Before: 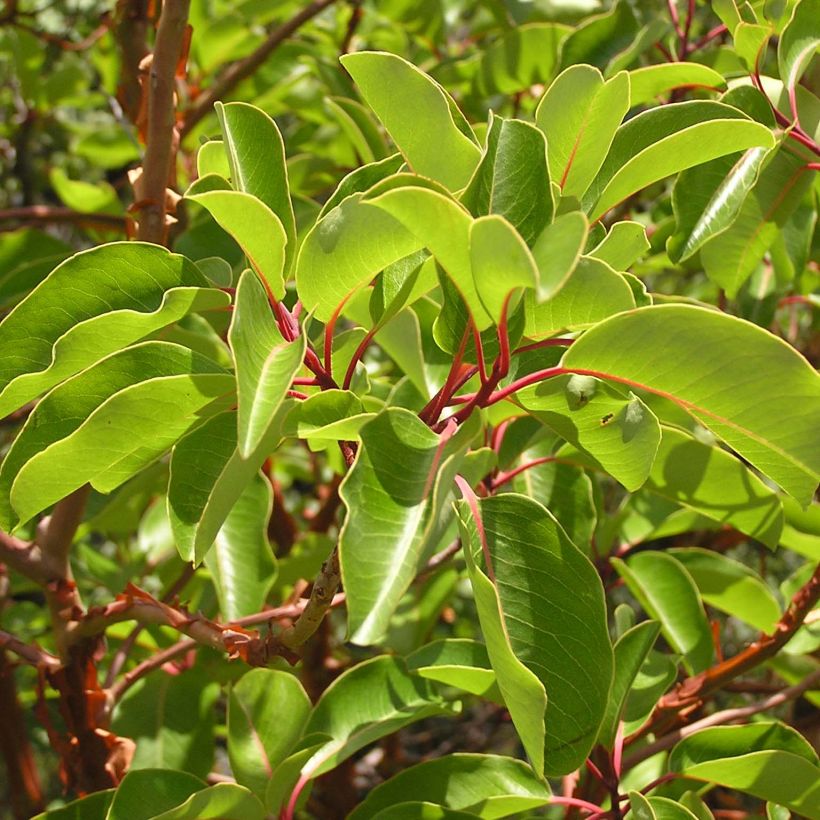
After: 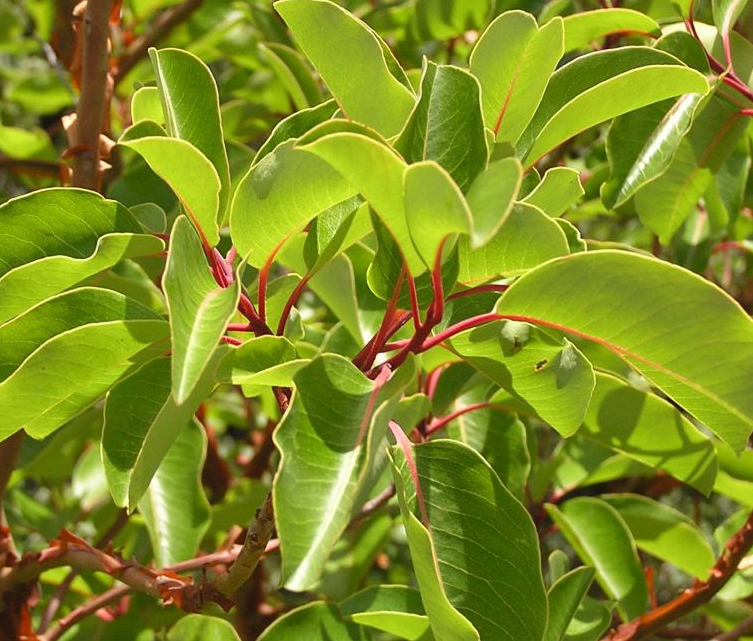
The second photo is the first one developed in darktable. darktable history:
crop: left 8.143%, top 6.607%, bottom 15.195%
